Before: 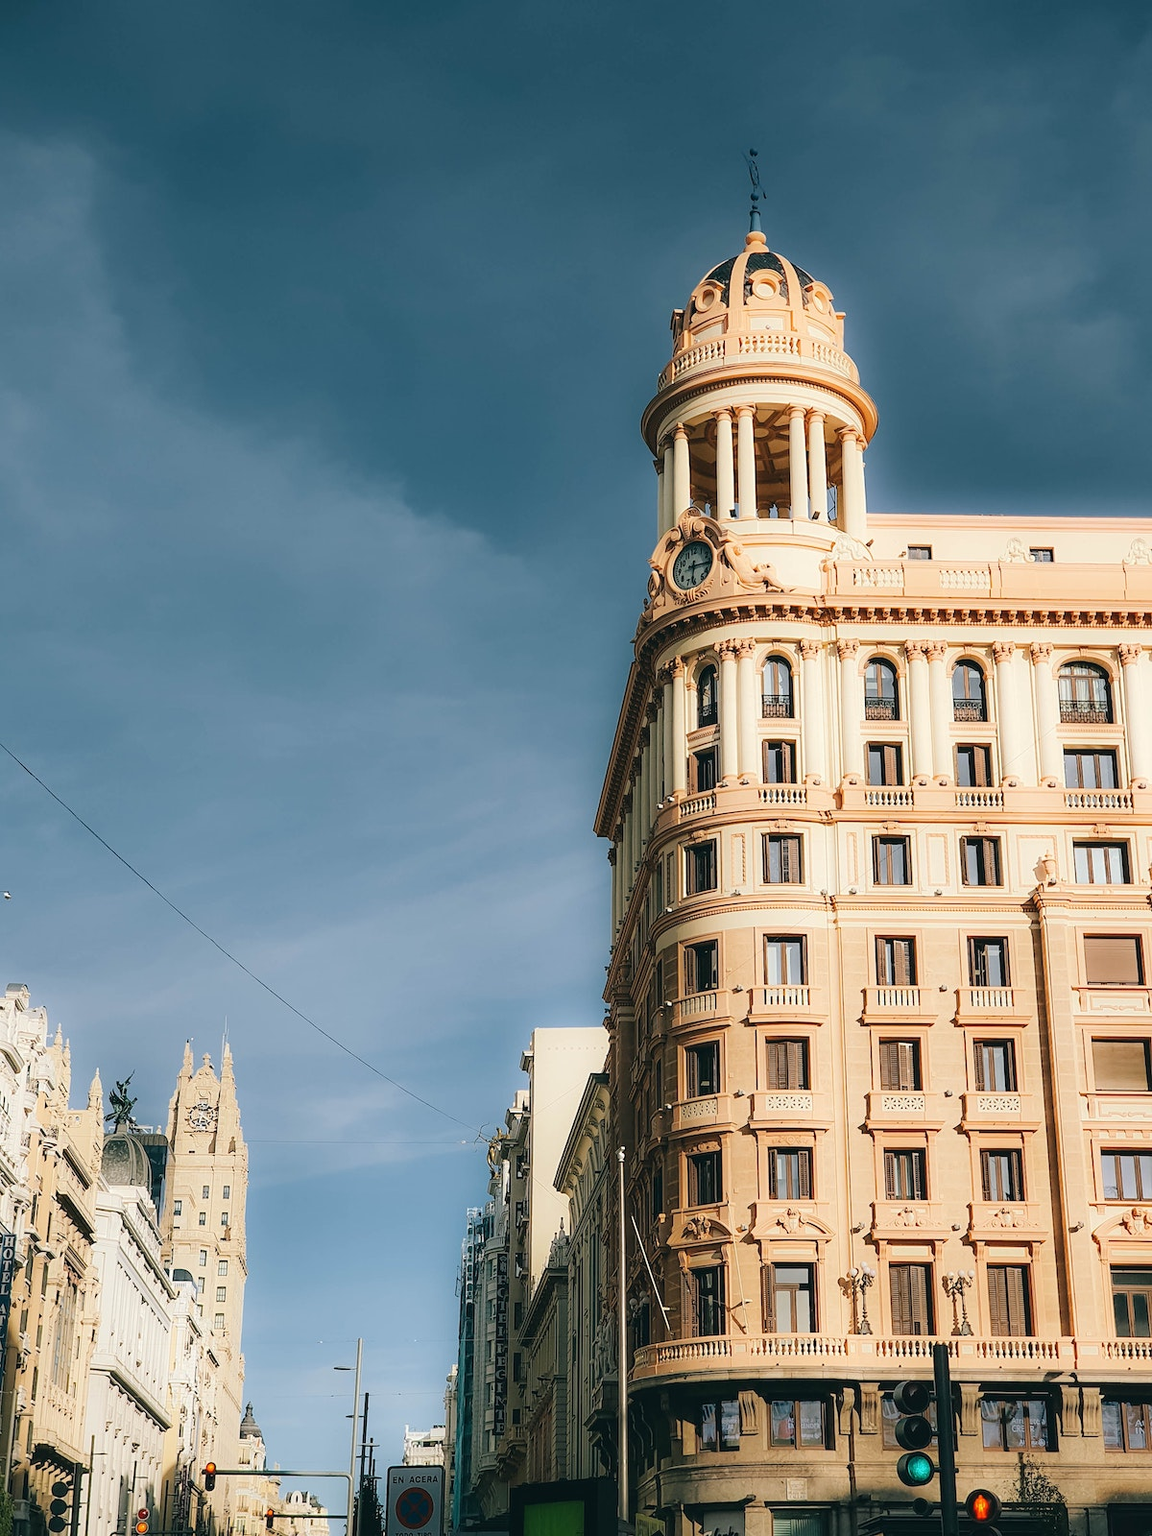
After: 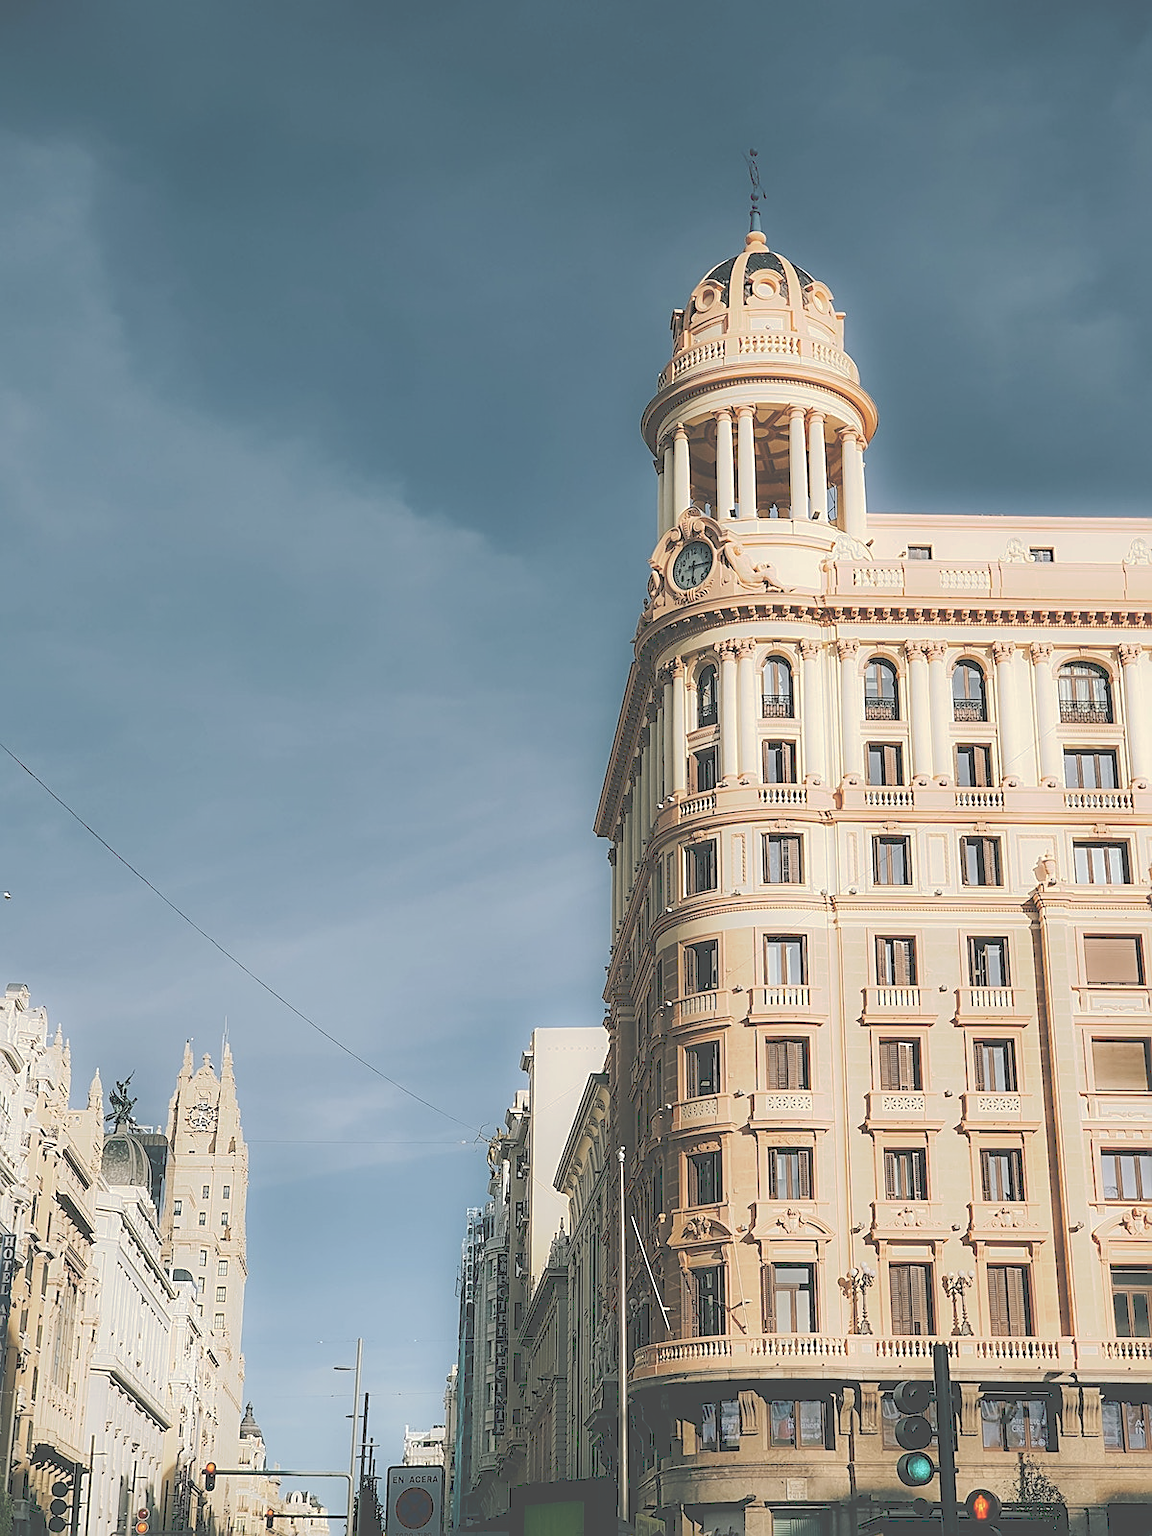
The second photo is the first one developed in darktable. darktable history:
sharpen: on, module defaults
base curve: curves: ch0 [(0, 0) (0.303, 0.277) (1, 1)]
contrast brightness saturation: saturation -0.04
tone curve: curves: ch0 [(0, 0) (0.003, 0.298) (0.011, 0.298) (0.025, 0.298) (0.044, 0.3) (0.069, 0.302) (0.1, 0.312) (0.136, 0.329) (0.177, 0.354) (0.224, 0.376) (0.277, 0.408) (0.335, 0.453) (0.399, 0.503) (0.468, 0.562) (0.543, 0.623) (0.623, 0.686) (0.709, 0.754) (0.801, 0.825) (0.898, 0.873) (1, 1)], preserve colors none
